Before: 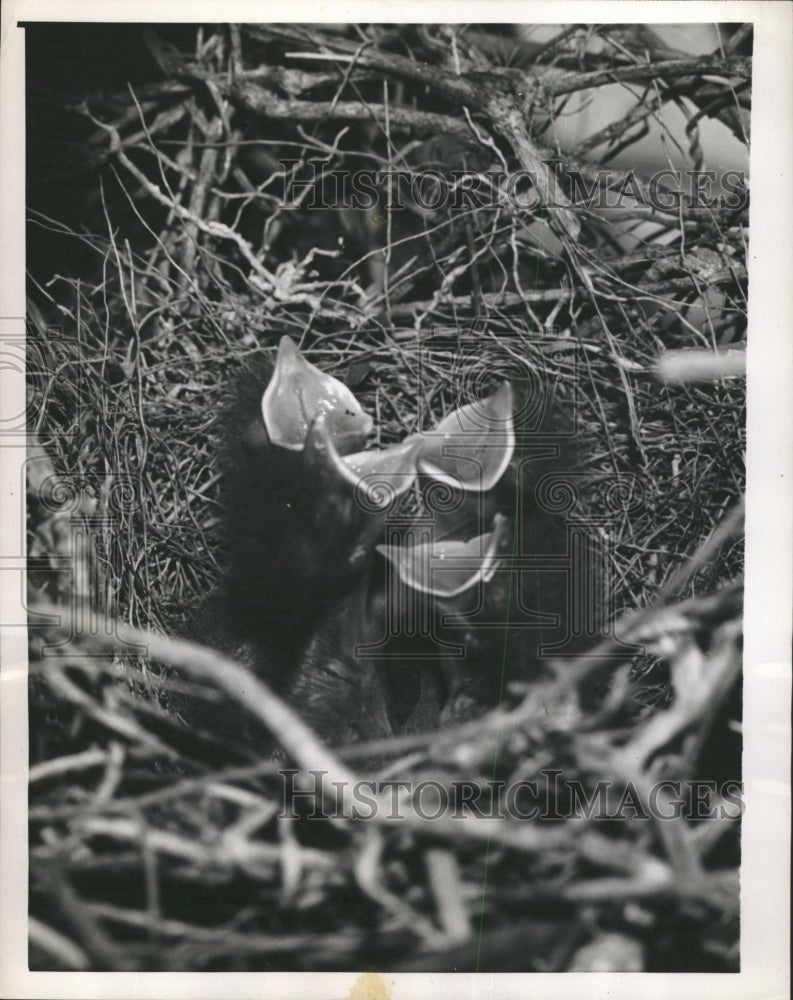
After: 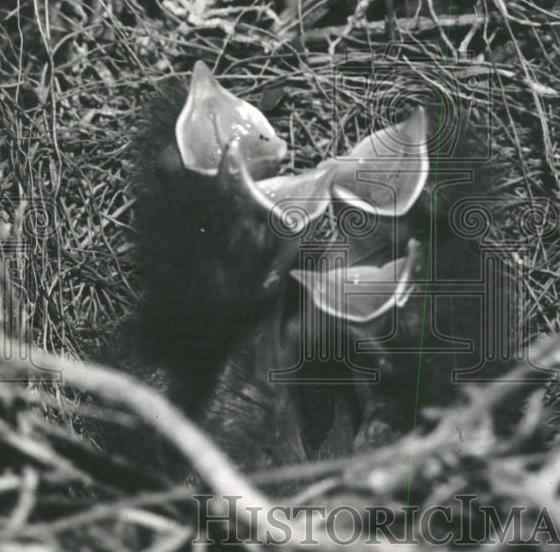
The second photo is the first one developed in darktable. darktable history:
exposure: exposure 0.353 EV, compensate highlight preservation false
crop: left 10.957%, top 27.53%, right 18.318%, bottom 17.211%
